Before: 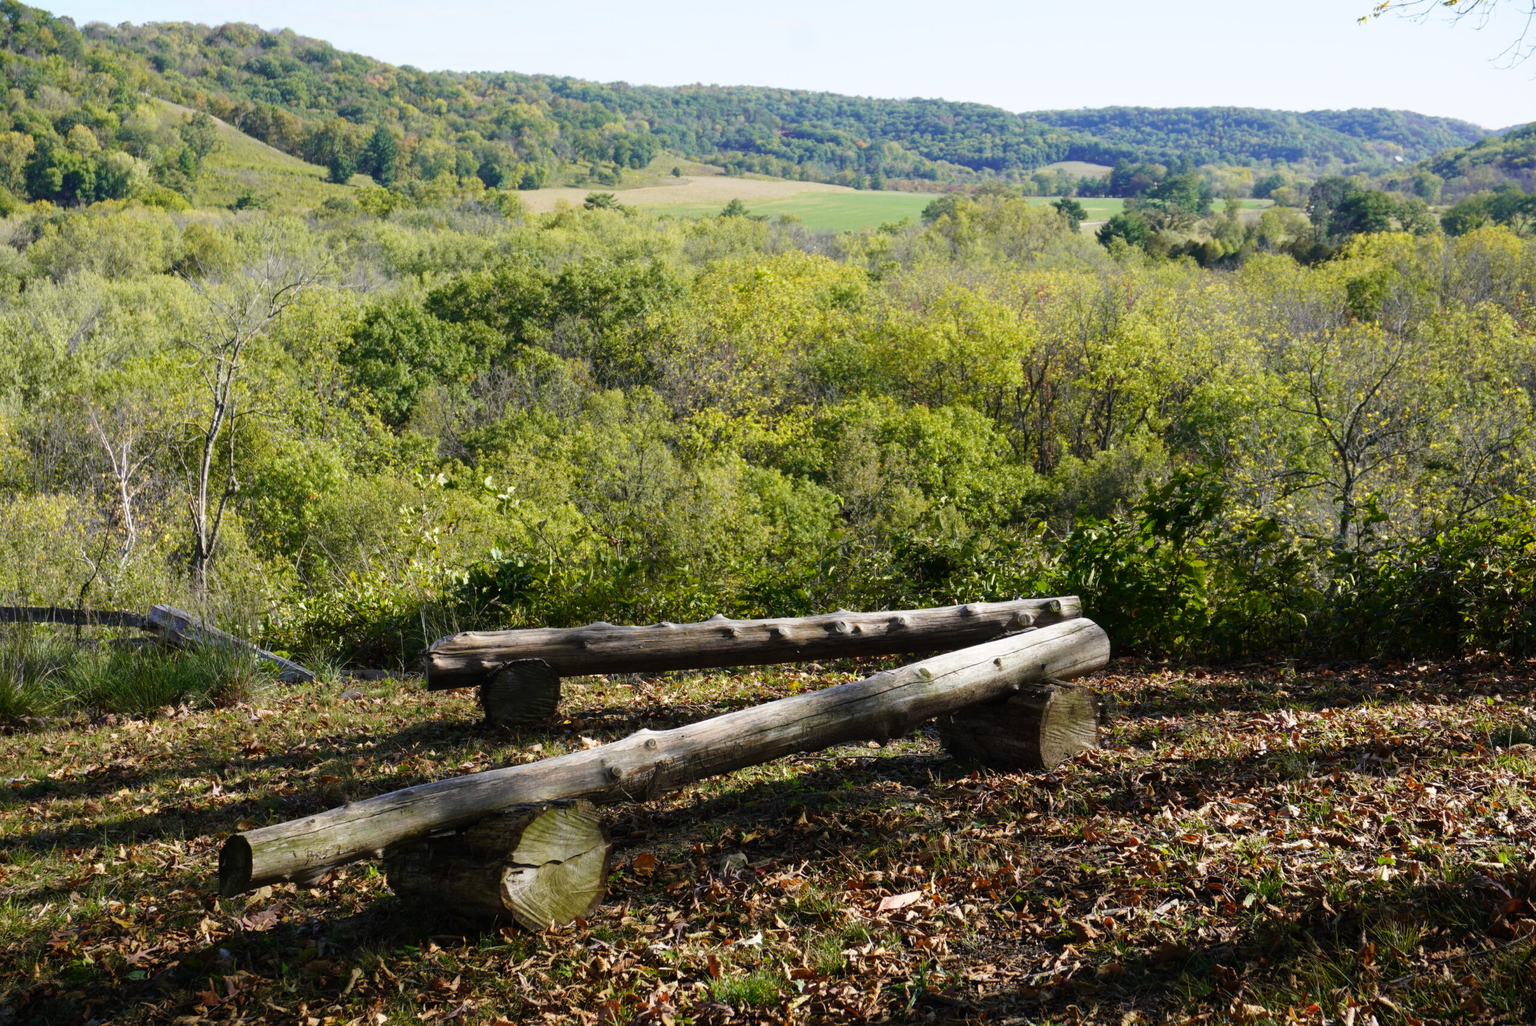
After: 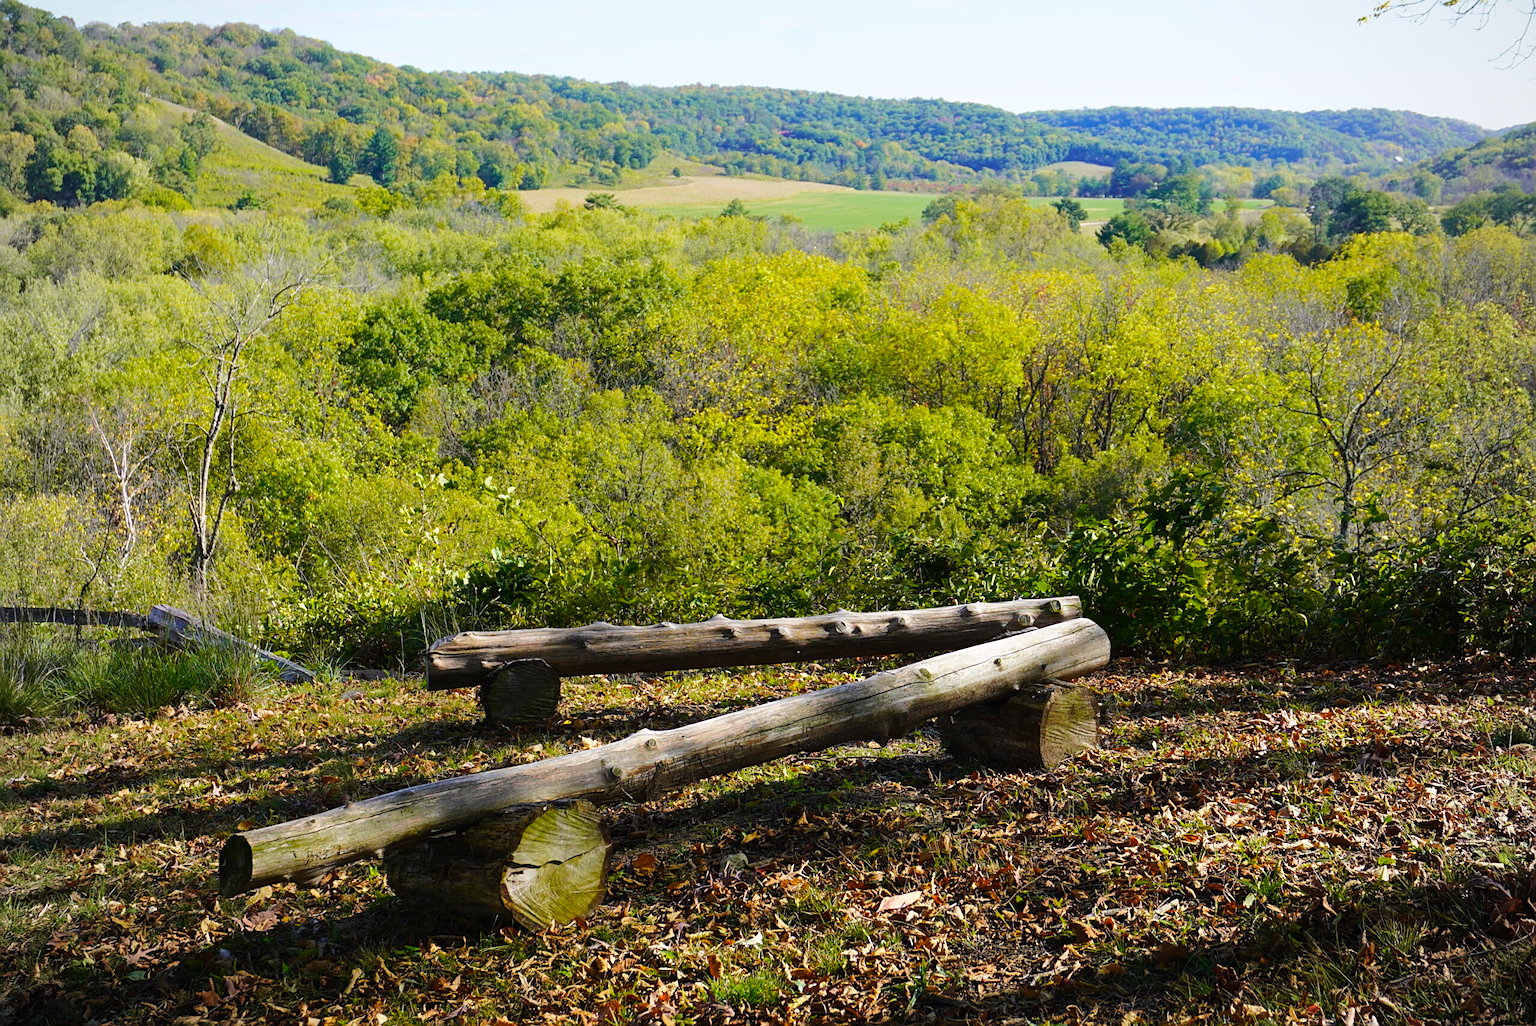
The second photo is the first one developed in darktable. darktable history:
vignetting: brightness -0.167
color balance rgb: perceptual saturation grading › global saturation 25%, perceptual brilliance grading › mid-tones 10%, perceptual brilliance grading › shadows 15%, global vibrance 20%
sharpen: on, module defaults
